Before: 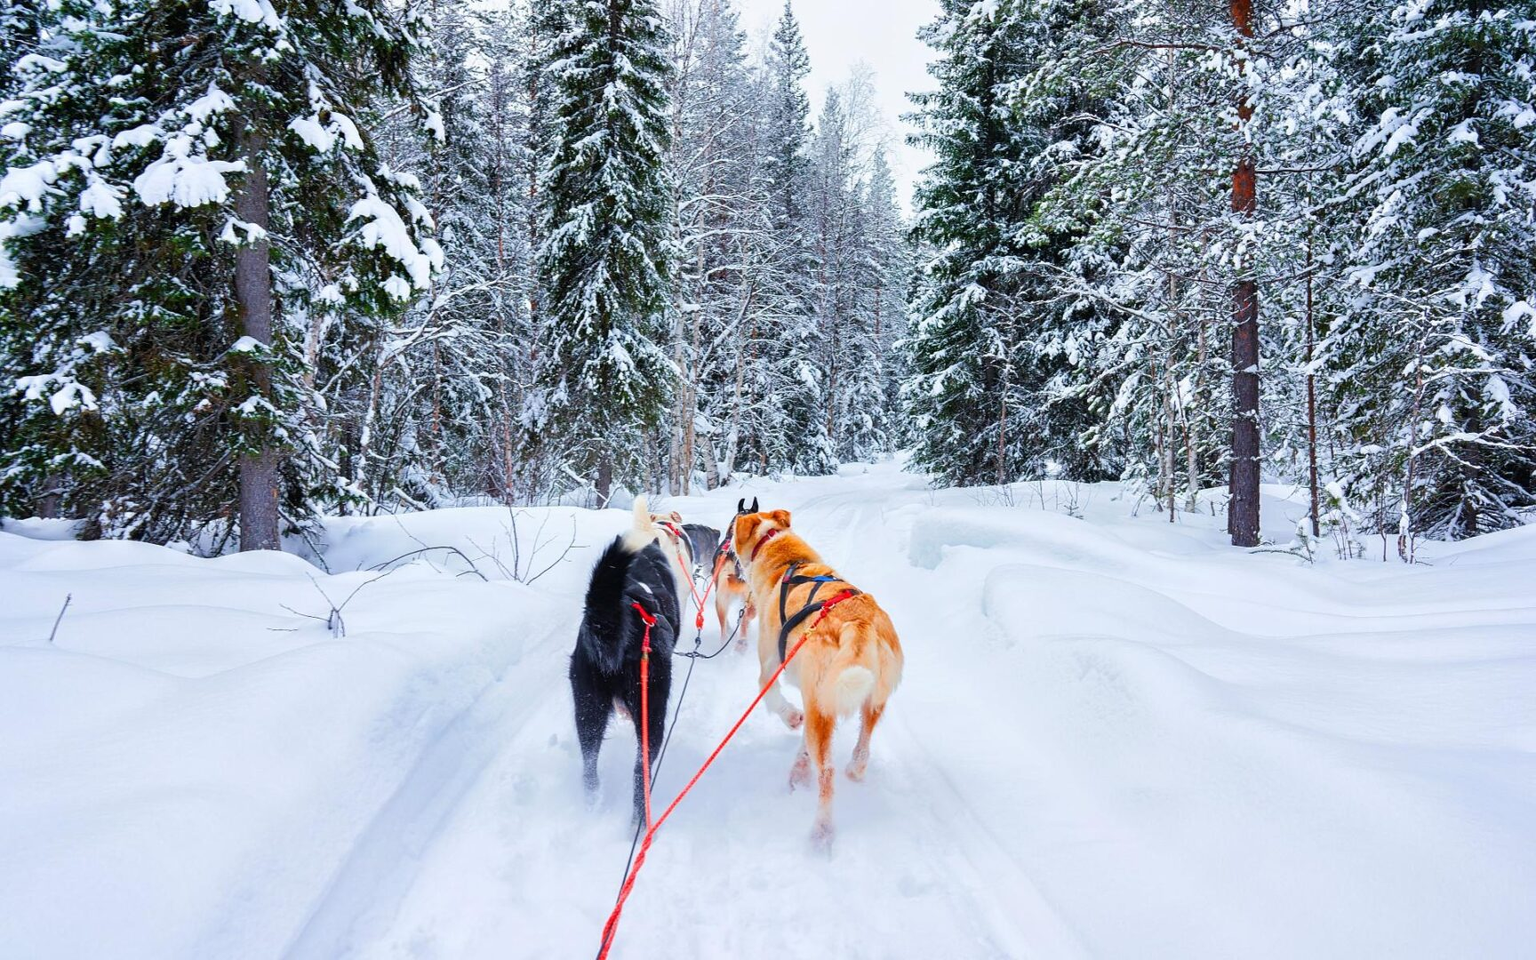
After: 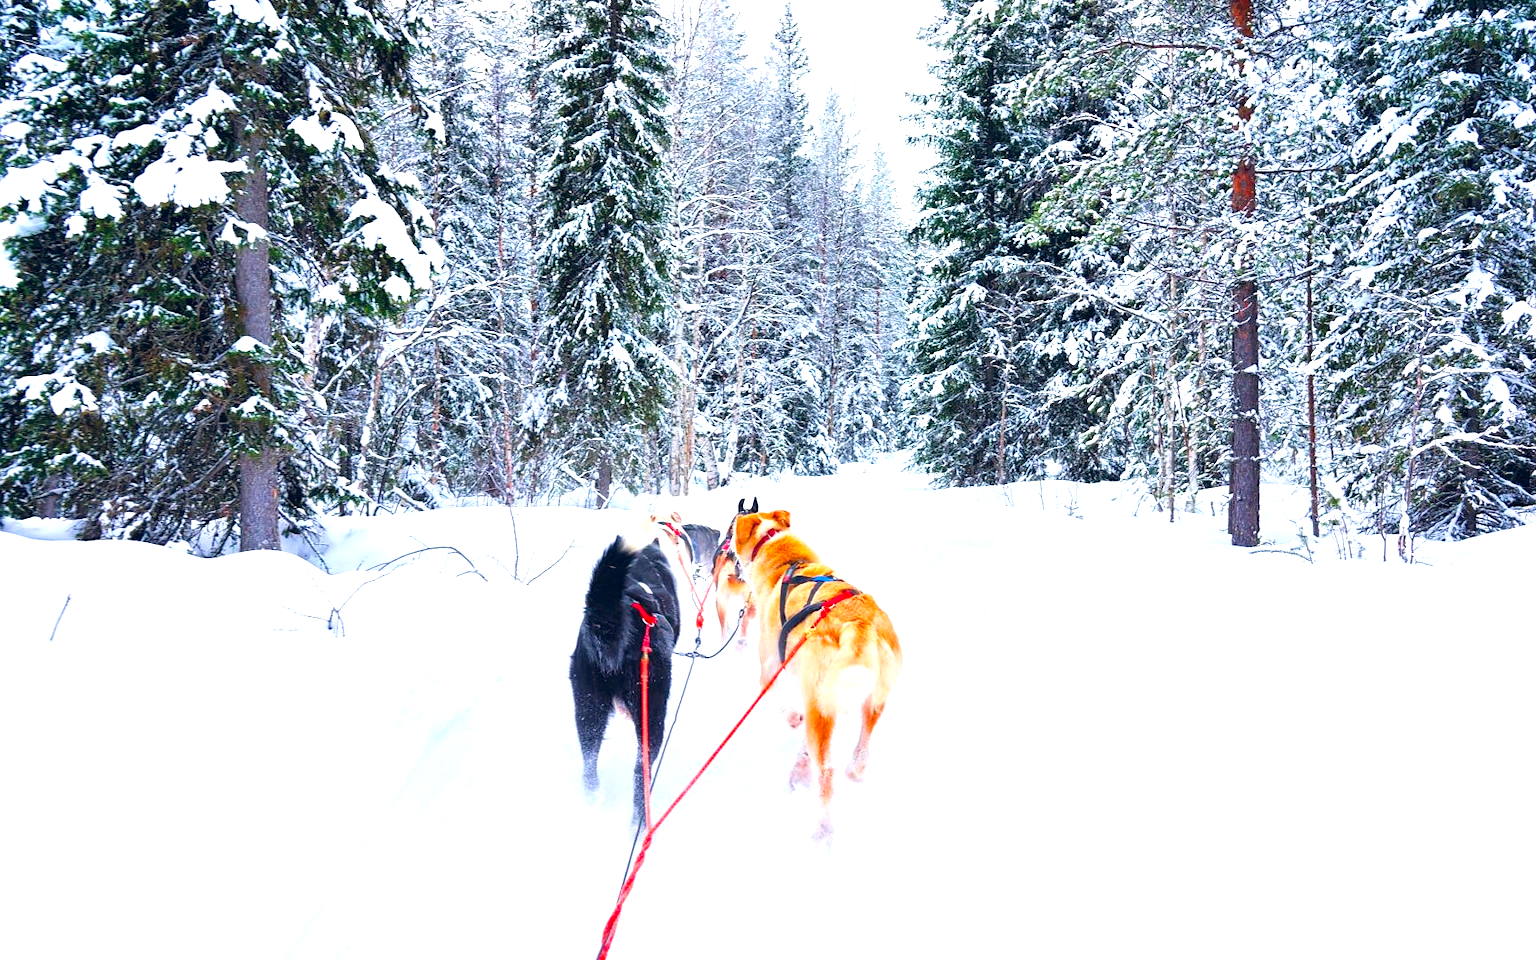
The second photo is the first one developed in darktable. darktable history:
color balance rgb: shadows lift › hue 87.51°, highlights gain › chroma 0.68%, highlights gain › hue 55.1°, global offset › chroma 0.13%, global offset › hue 253.66°, linear chroma grading › global chroma 0.5%, perceptual saturation grading › global saturation 16.38%
exposure: black level correction 0, exposure 0.9 EV, compensate highlight preservation false
